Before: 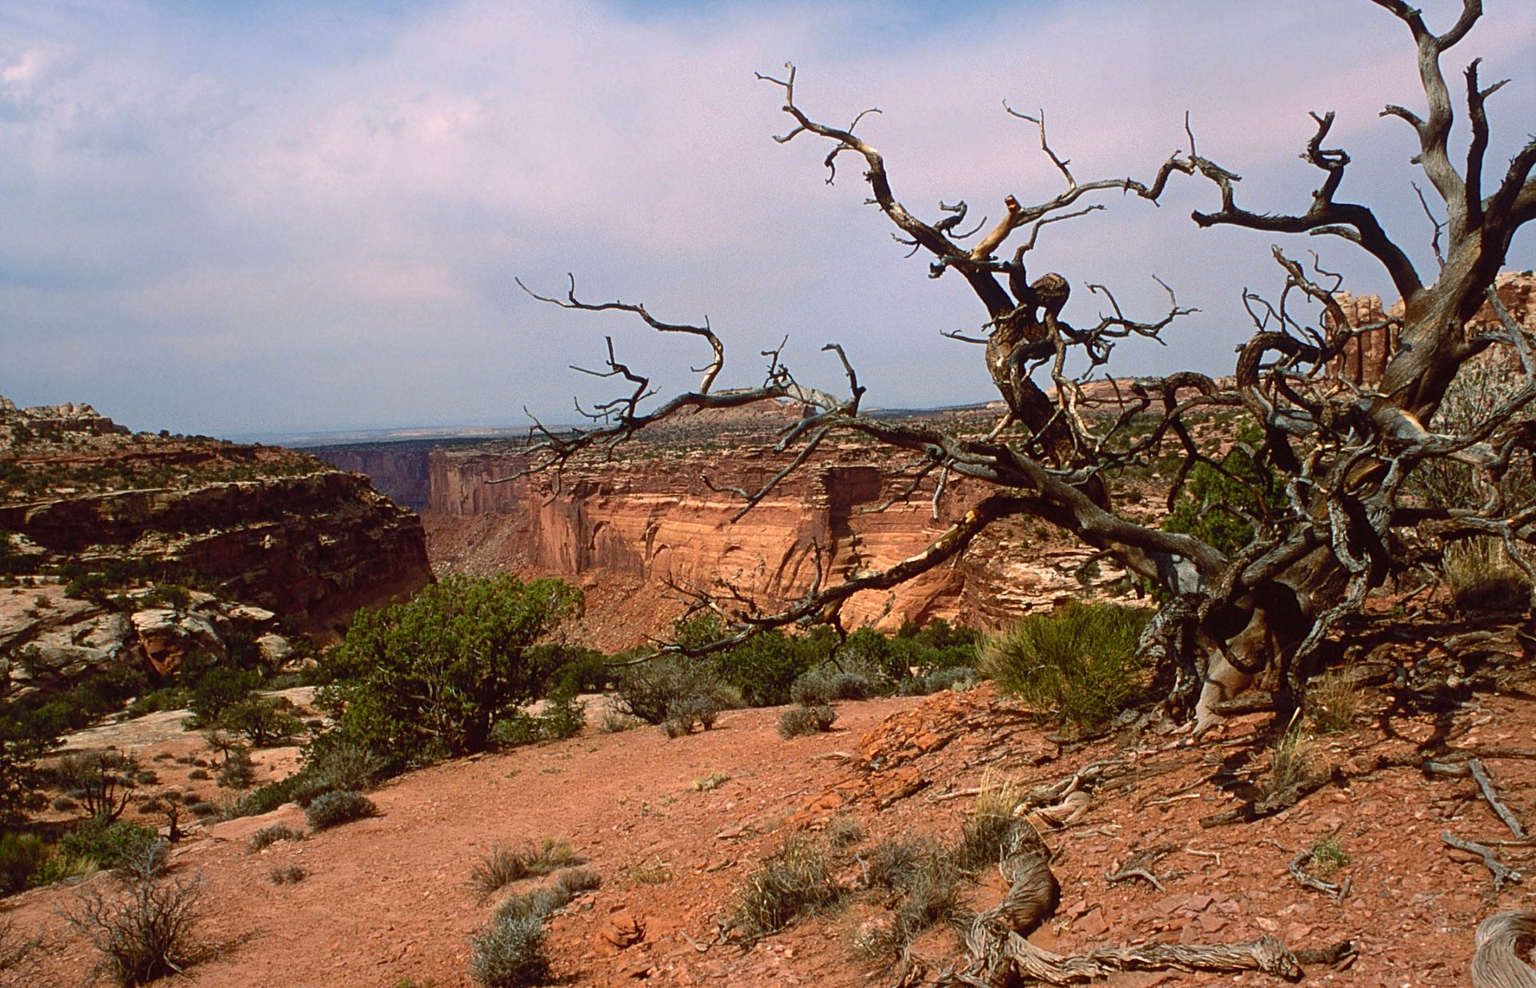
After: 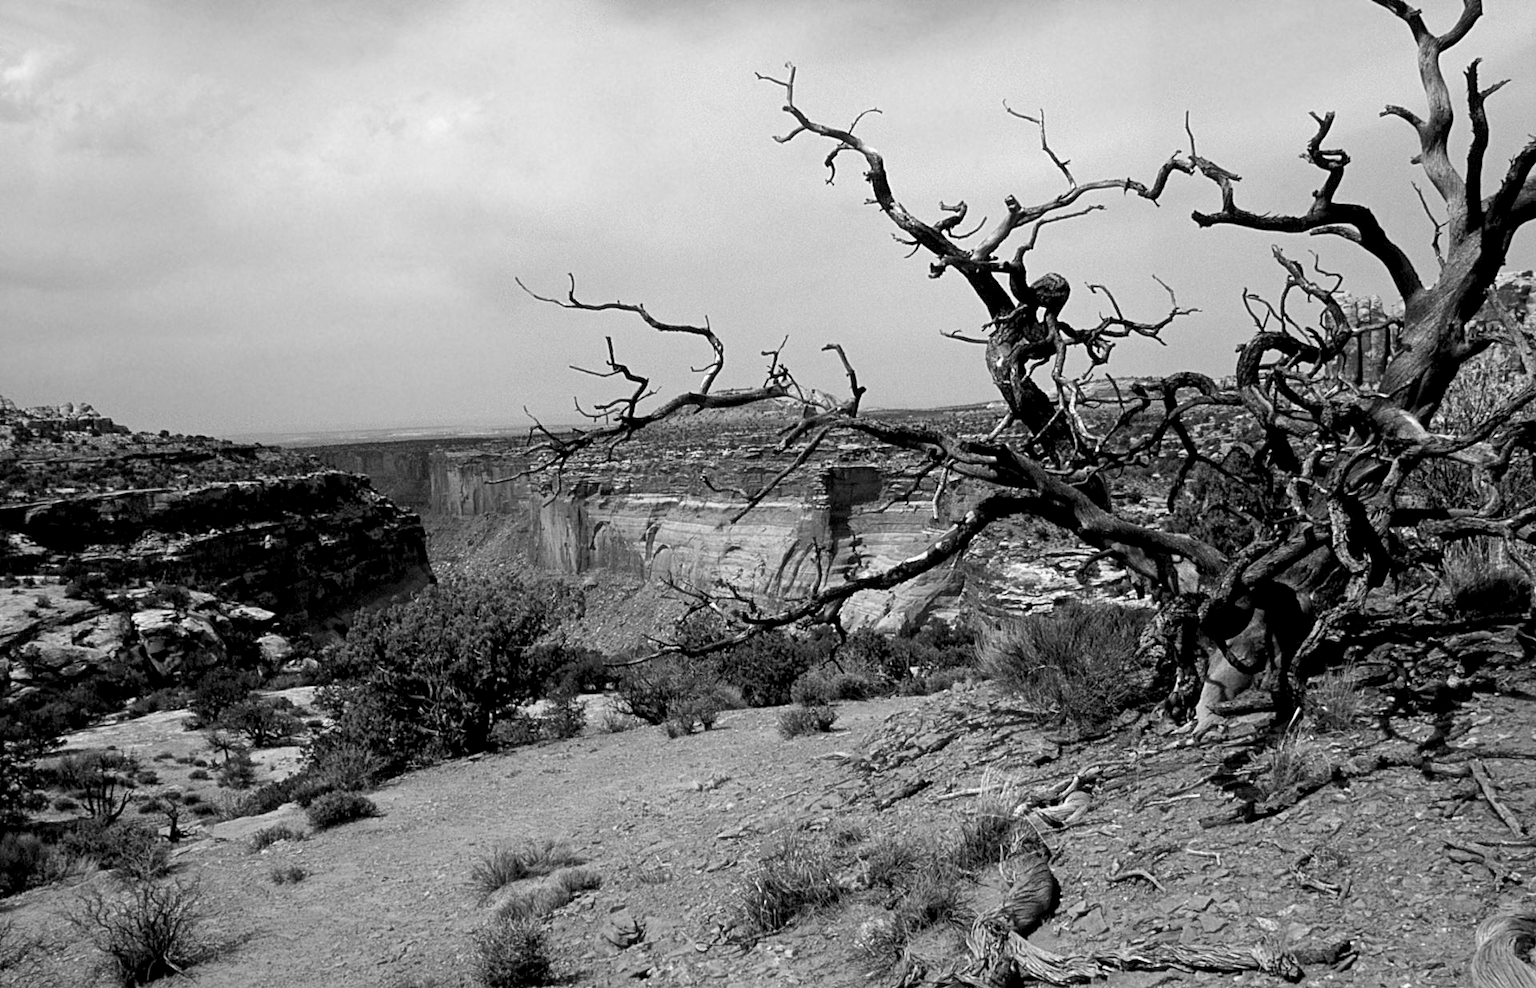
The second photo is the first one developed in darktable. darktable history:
rgb levels: levels [[0.01, 0.419, 0.839], [0, 0.5, 1], [0, 0.5, 1]]
monochrome: on, module defaults
